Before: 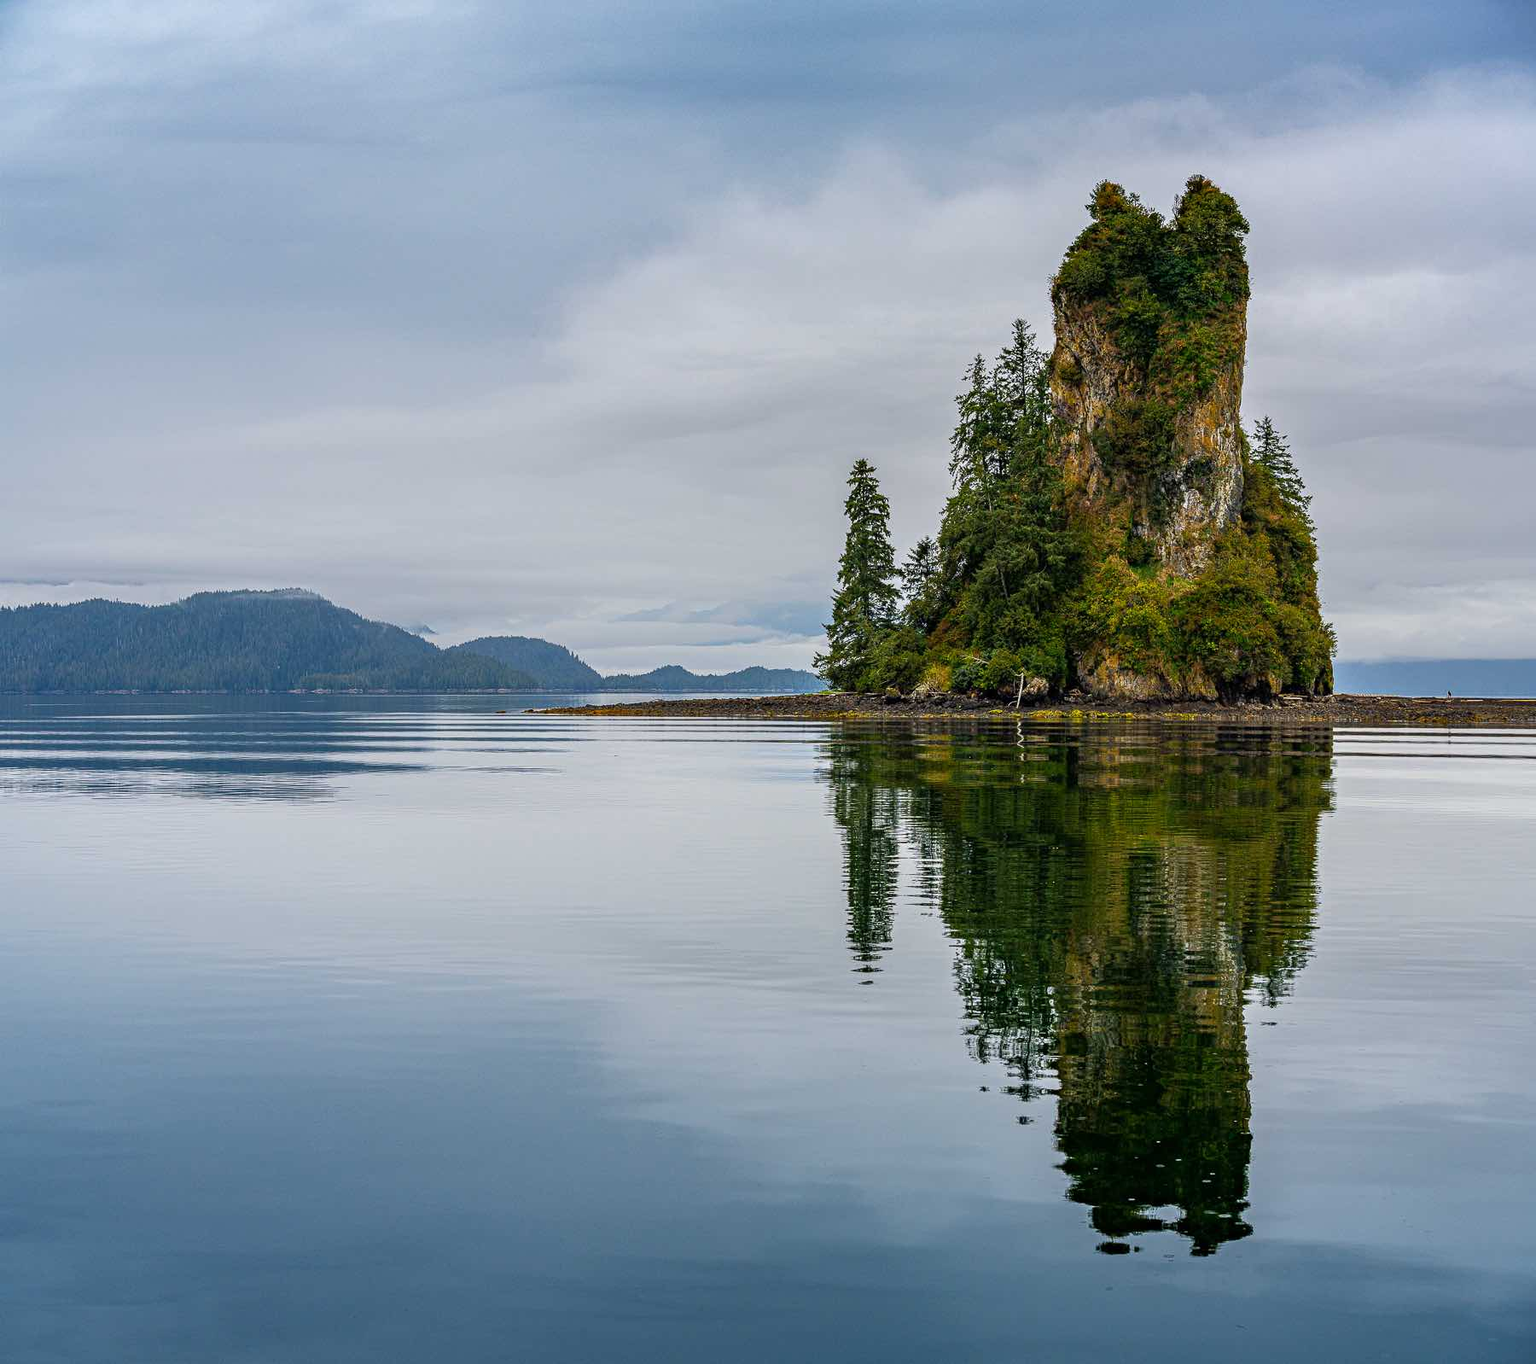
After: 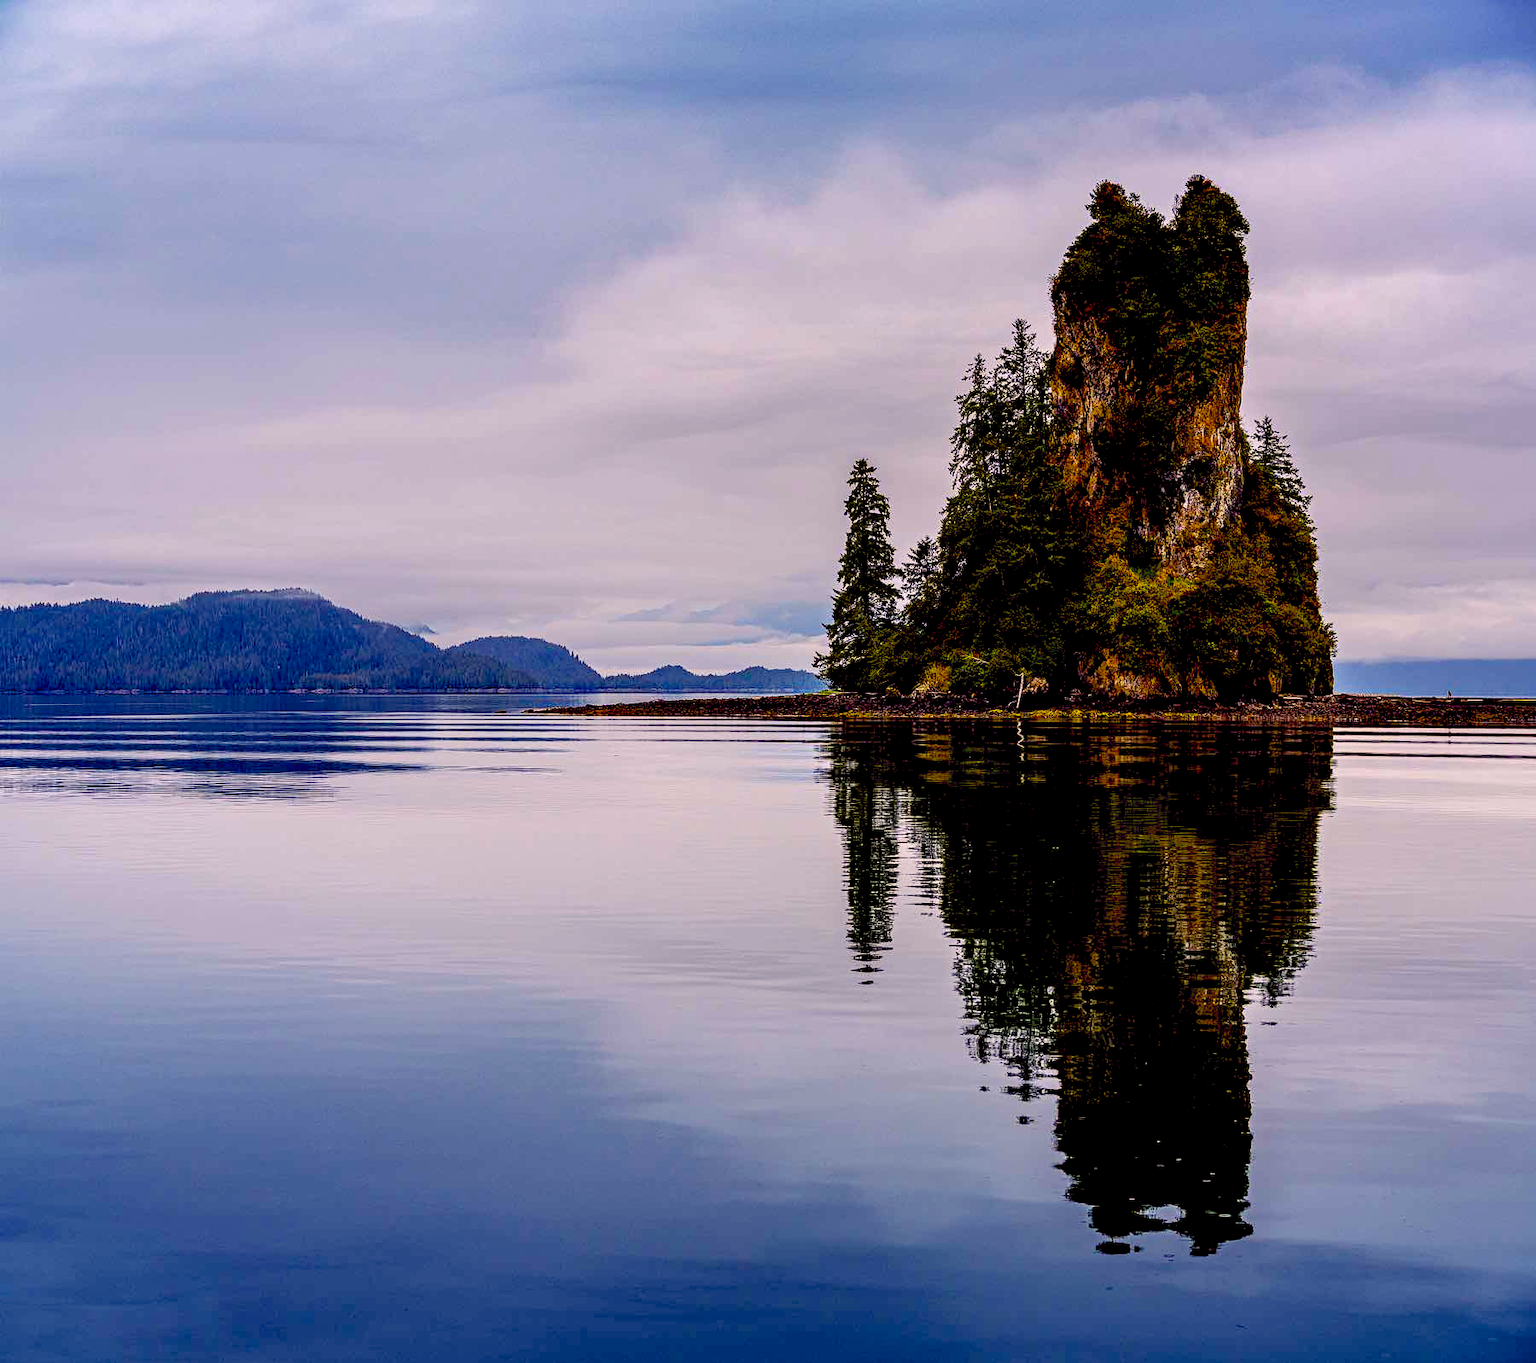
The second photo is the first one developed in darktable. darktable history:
tone equalizer: on, module defaults
color balance rgb: shadows lift › chroma 6.43%, shadows lift › hue 305.74°, highlights gain › chroma 2.43%, highlights gain › hue 35.74°, global offset › chroma 0.28%, global offset › hue 320.29°, linear chroma grading › global chroma 5.5%, perceptual saturation grading › global saturation 30%, contrast 5.15%
exposure: black level correction 0.056, compensate highlight preservation false
